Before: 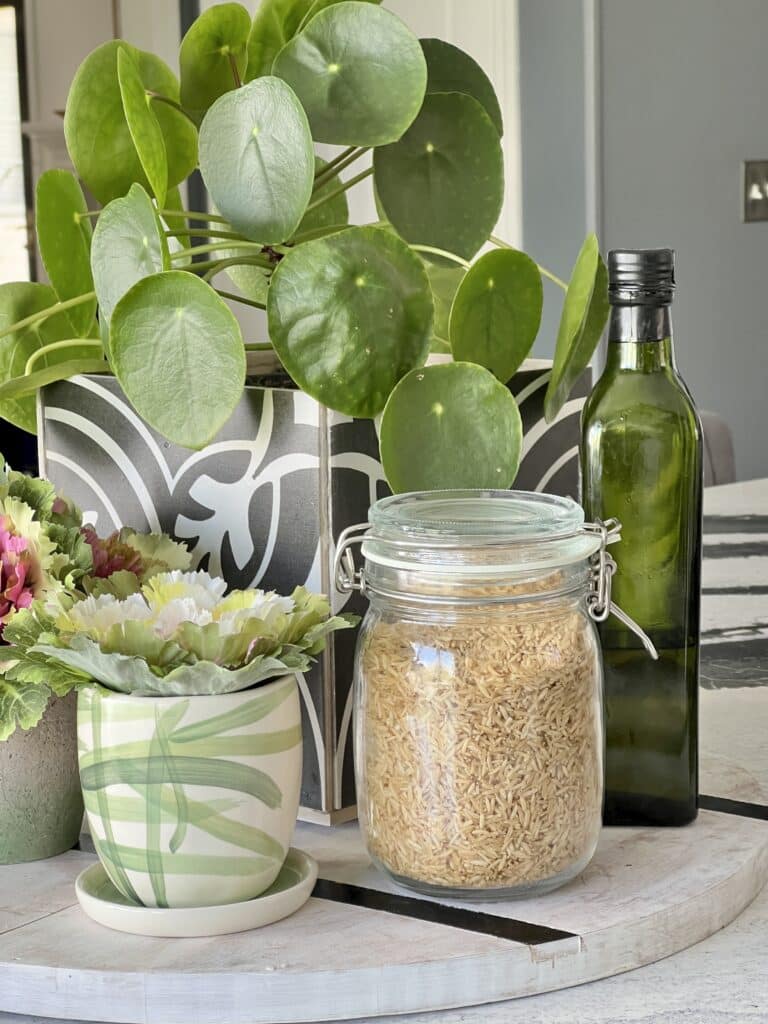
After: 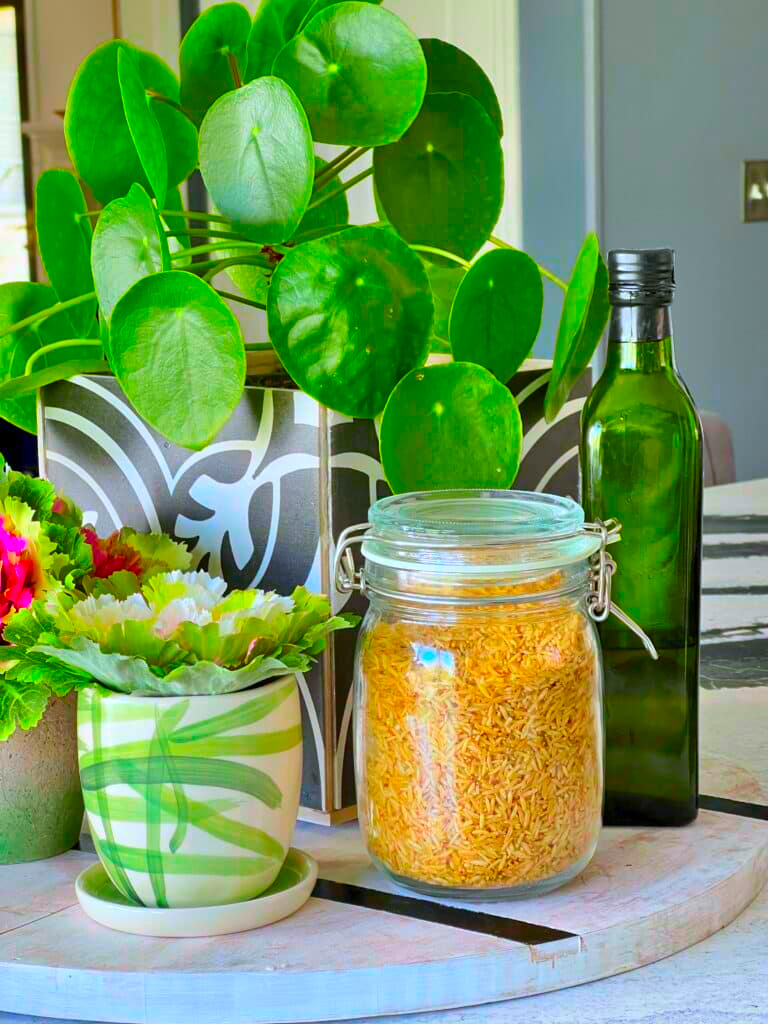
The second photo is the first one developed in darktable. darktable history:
color correction: saturation 3
white balance: red 0.974, blue 1.044
